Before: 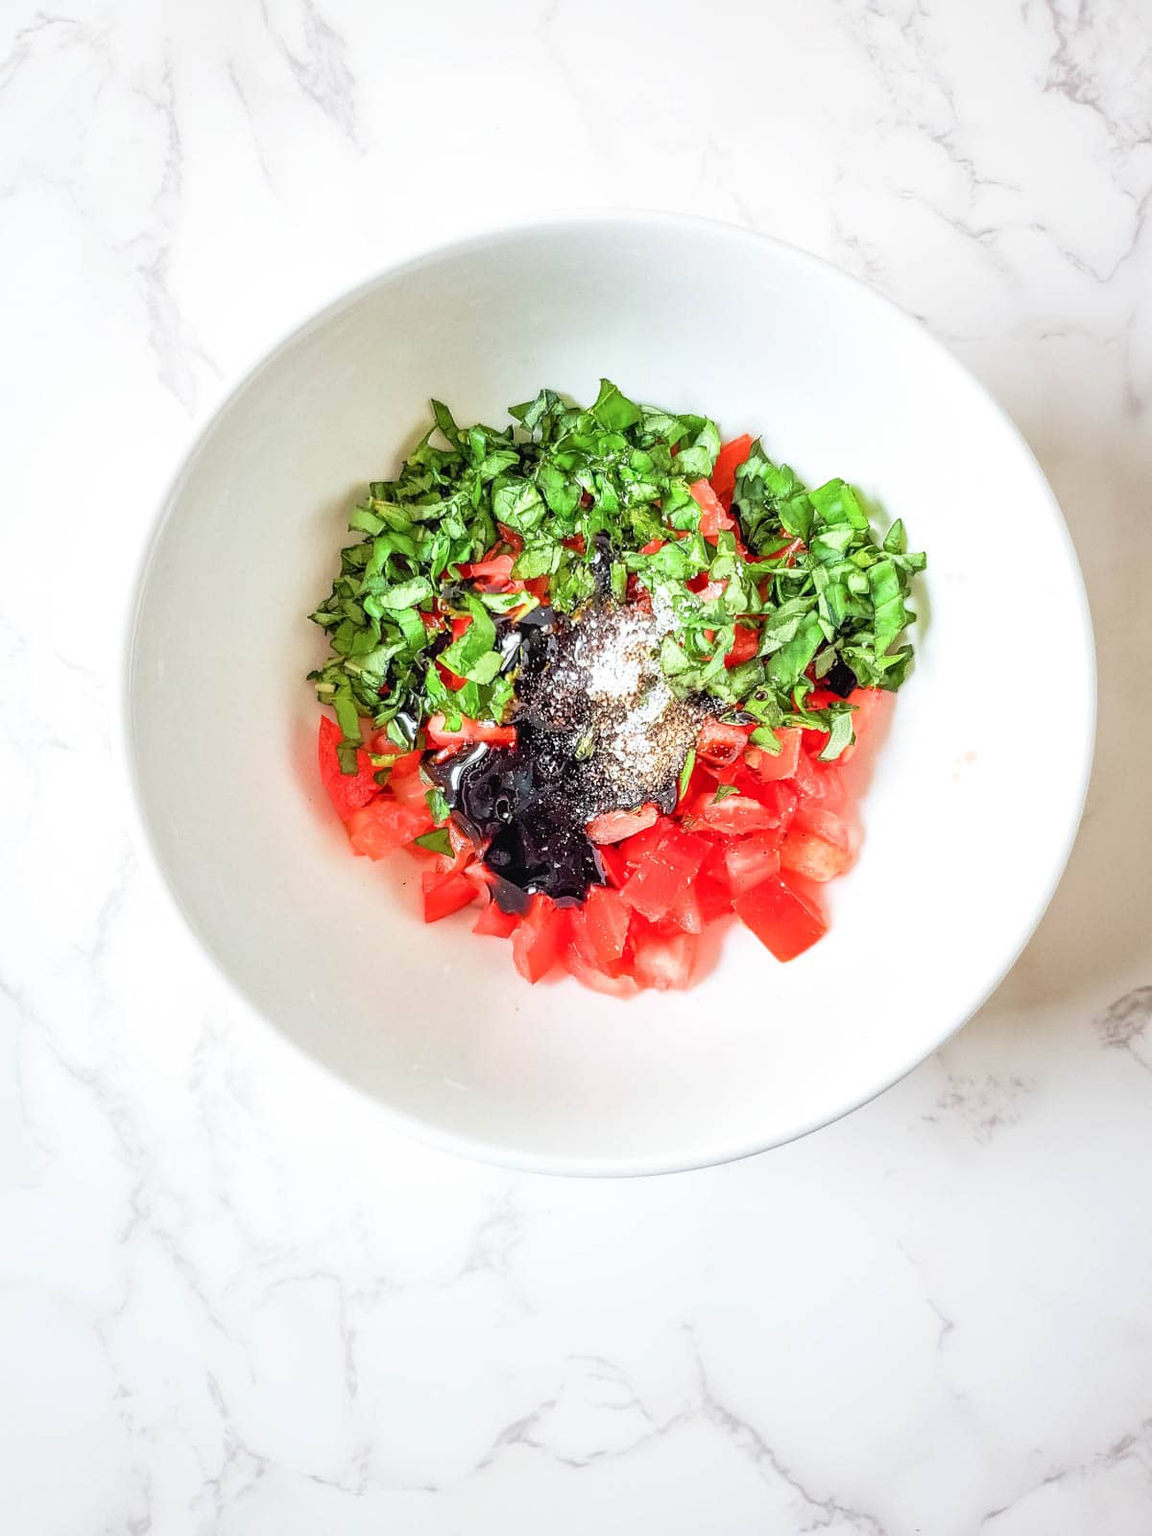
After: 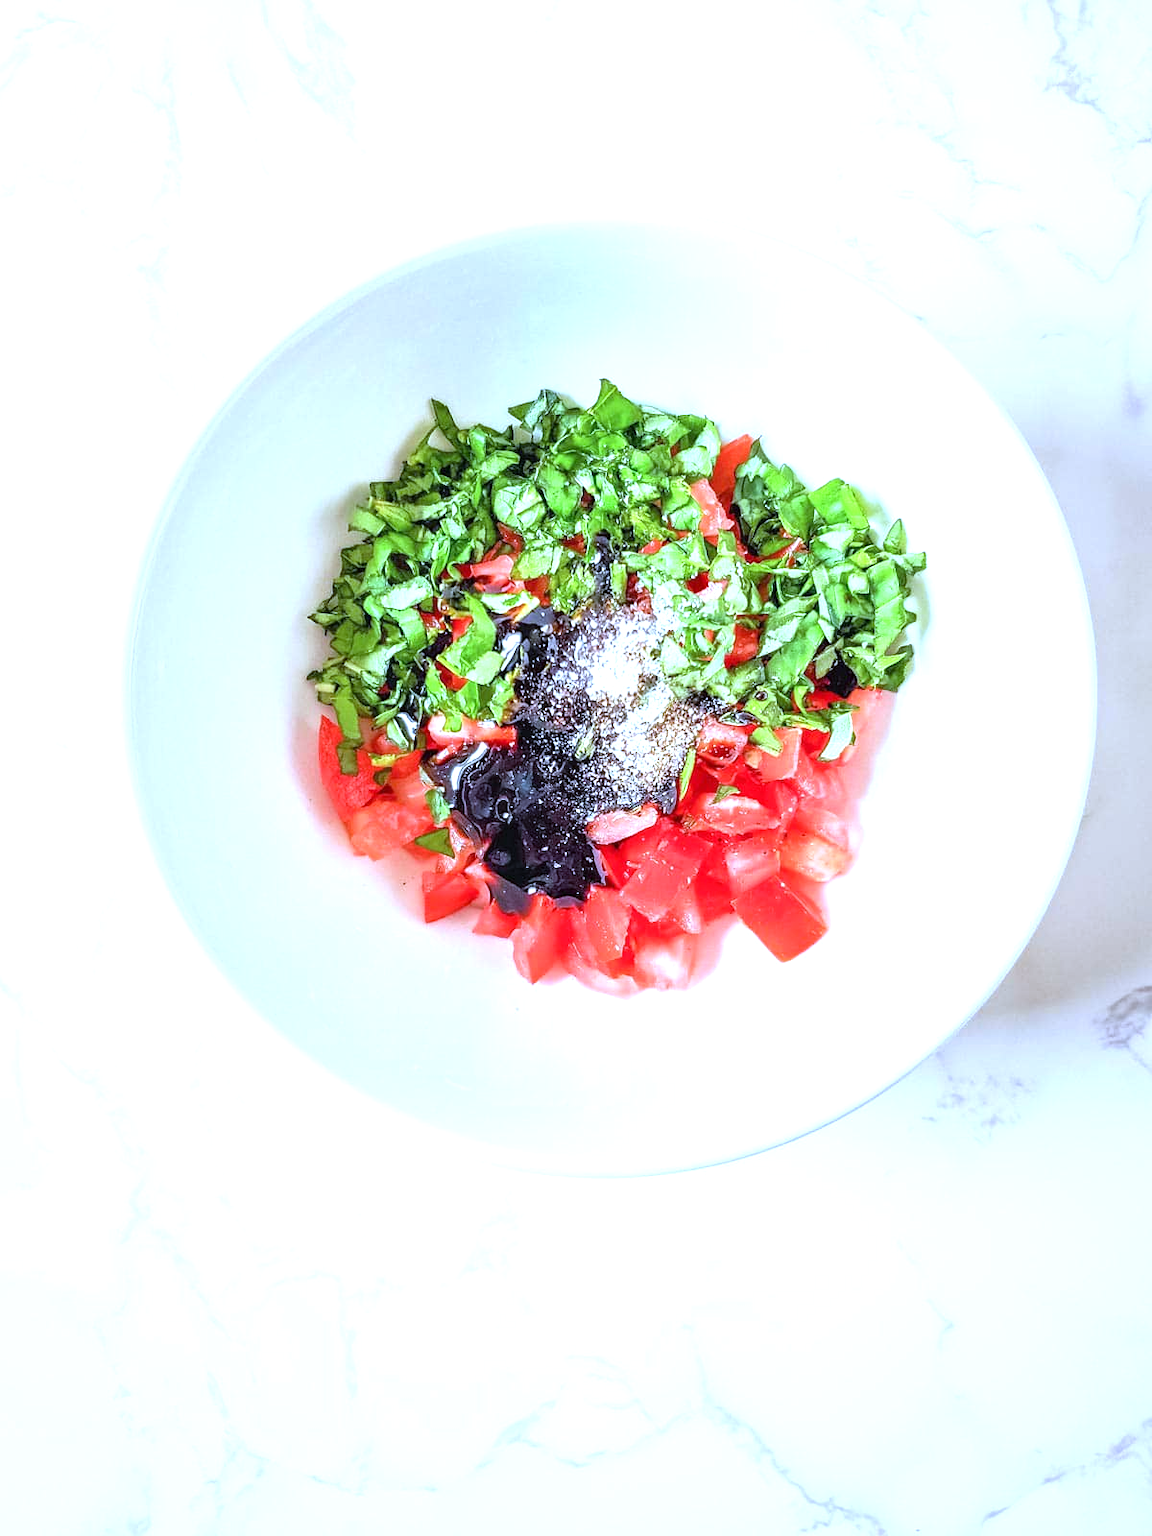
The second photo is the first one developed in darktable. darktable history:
white balance: red 0.871, blue 1.249
exposure: exposure 0.6 EV, compensate highlight preservation false
